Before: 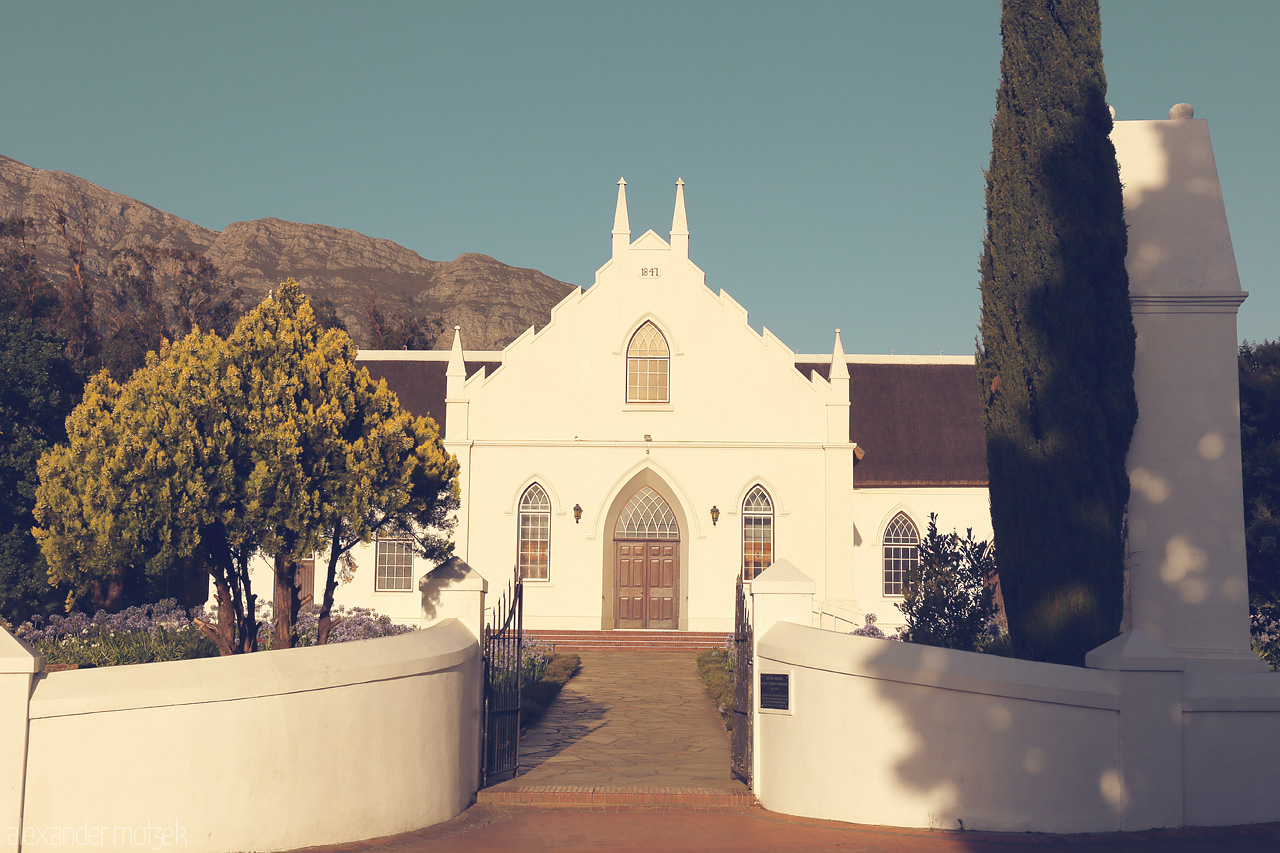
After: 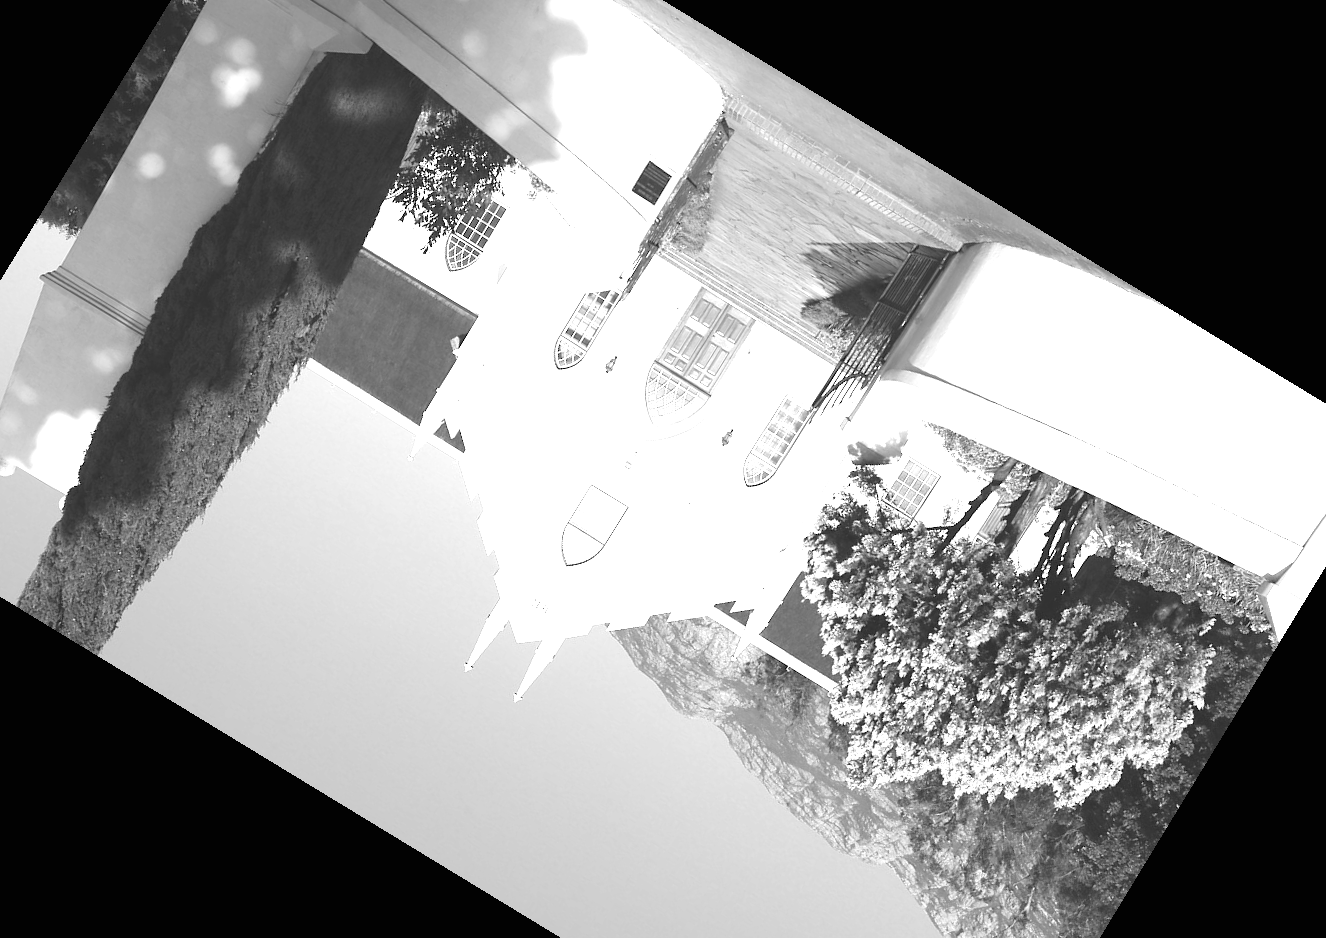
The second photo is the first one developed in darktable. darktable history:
color correction: highlights a* -0.482, highlights b* 0.161, shadows a* 4.66, shadows b* 20.72
monochrome: on, module defaults
crop and rotate: angle 148.68°, left 9.111%, top 15.603%, right 4.588%, bottom 17.041%
exposure: black level correction 0, exposure 1.45 EV, compensate exposure bias true, compensate highlight preservation false
color zones: curves: ch0 [(0, 0.447) (0.184, 0.543) (0.323, 0.476) (0.429, 0.445) (0.571, 0.443) (0.714, 0.451) (0.857, 0.452) (1, 0.447)]; ch1 [(0, 0.464) (0.176, 0.46) (0.287, 0.177) (0.429, 0.002) (0.571, 0) (0.714, 0) (0.857, 0) (1, 0.464)], mix 20%
